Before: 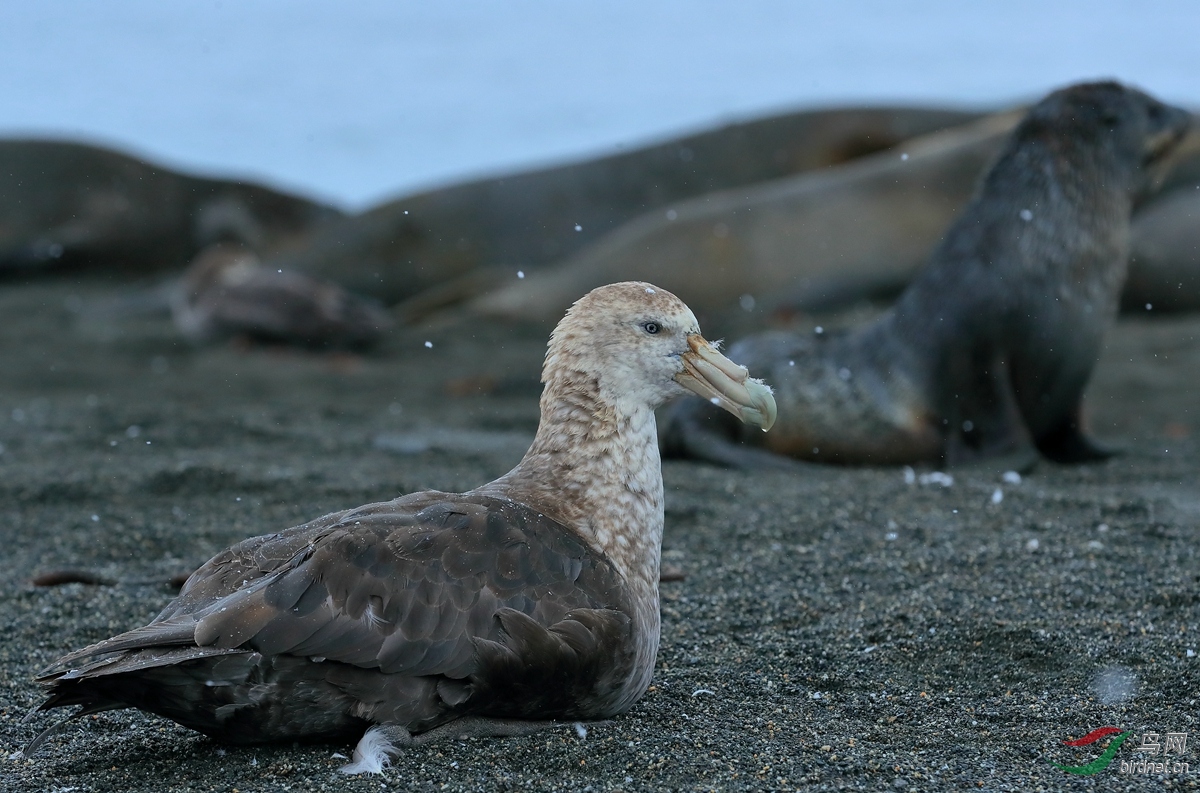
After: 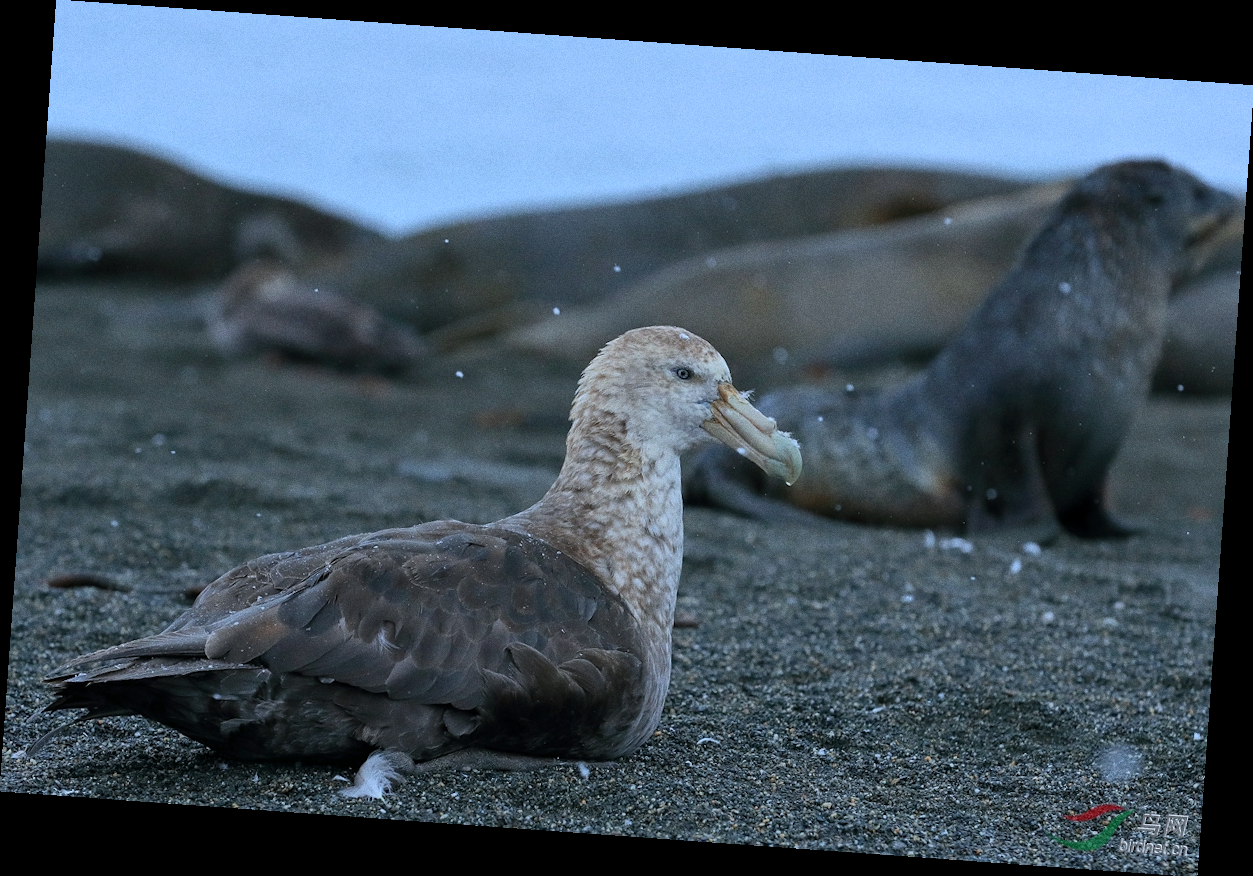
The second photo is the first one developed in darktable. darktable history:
grain: coarseness 0.09 ISO
rotate and perspective: rotation 4.1°, automatic cropping off
white balance: red 0.954, blue 1.079
